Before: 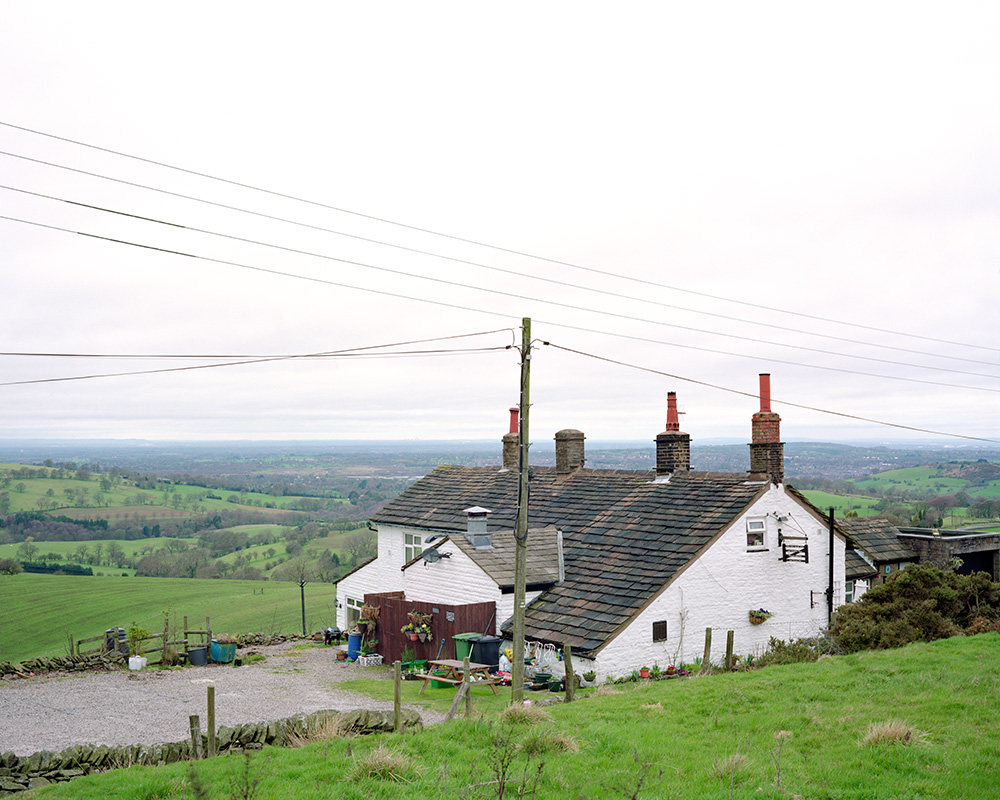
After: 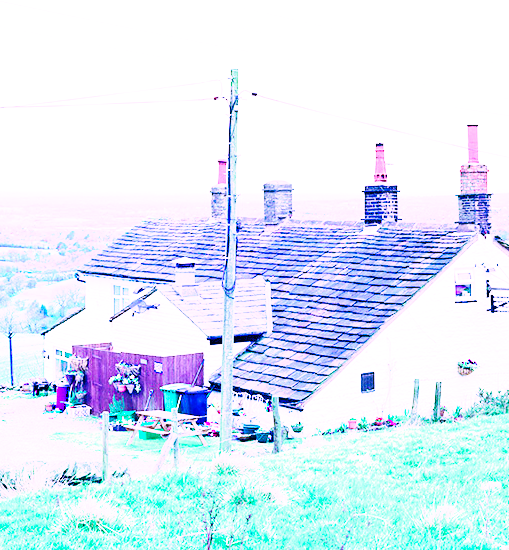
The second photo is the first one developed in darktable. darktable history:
crop and rotate: left 29.237%, top 31.152%, right 19.807%
color correction: highlights a* 14.46, highlights b* 5.85, shadows a* -5.53, shadows b* -15.24, saturation 0.85
color contrast: green-magenta contrast 1.1, blue-yellow contrast 1.1, unbound 0
color calibration: output R [0.948, 0.091, -0.04, 0], output G [-0.3, 1.384, -0.085, 0], output B [-0.108, 0.061, 1.08, 0], illuminant as shot in camera, x 0.484, y 0.43, temperature 2405.29 K
base curve: curves: ch0 [(0, 0) (0.028, 0.03) (0.121, 0.232) (0.46, 0.748) (0.859, 0.968) (1, 1)], preserve colors none
tone curve: curves: ch0 [(0, 0) (0.003, 0.009) (0.011, 0.019) (0.025, 0.034) (0.044, 0.057) (0.069, 0.082) (0.1, 0.104) (0.136, 0.131) (0.177, 0.165) (0.224, 0.212) (0.277, 0.279) (0.335, 0.342) (0.399, 0.401) (0.468, 0.477) (0.543, 0.572) (0.623, 0.675) (0.709, 0.772) (0.801, 0.85) (0.898, 0.942) (1, 1)], preserve colors none
exposure: black level correction 0.001, exposure 1.719 EV, compensate exposure bias true, compensate highlight preservation false
